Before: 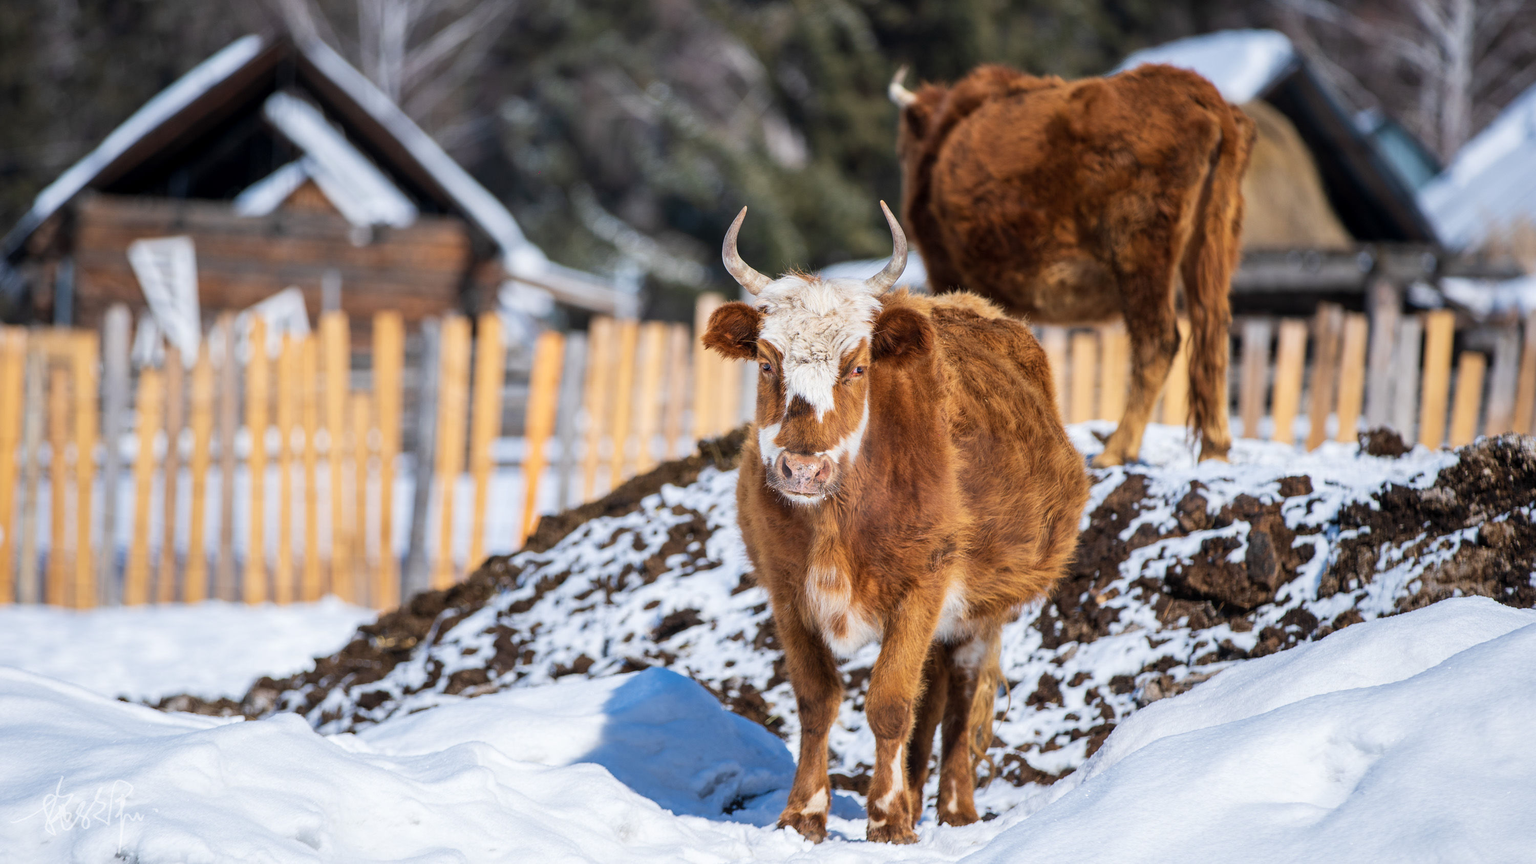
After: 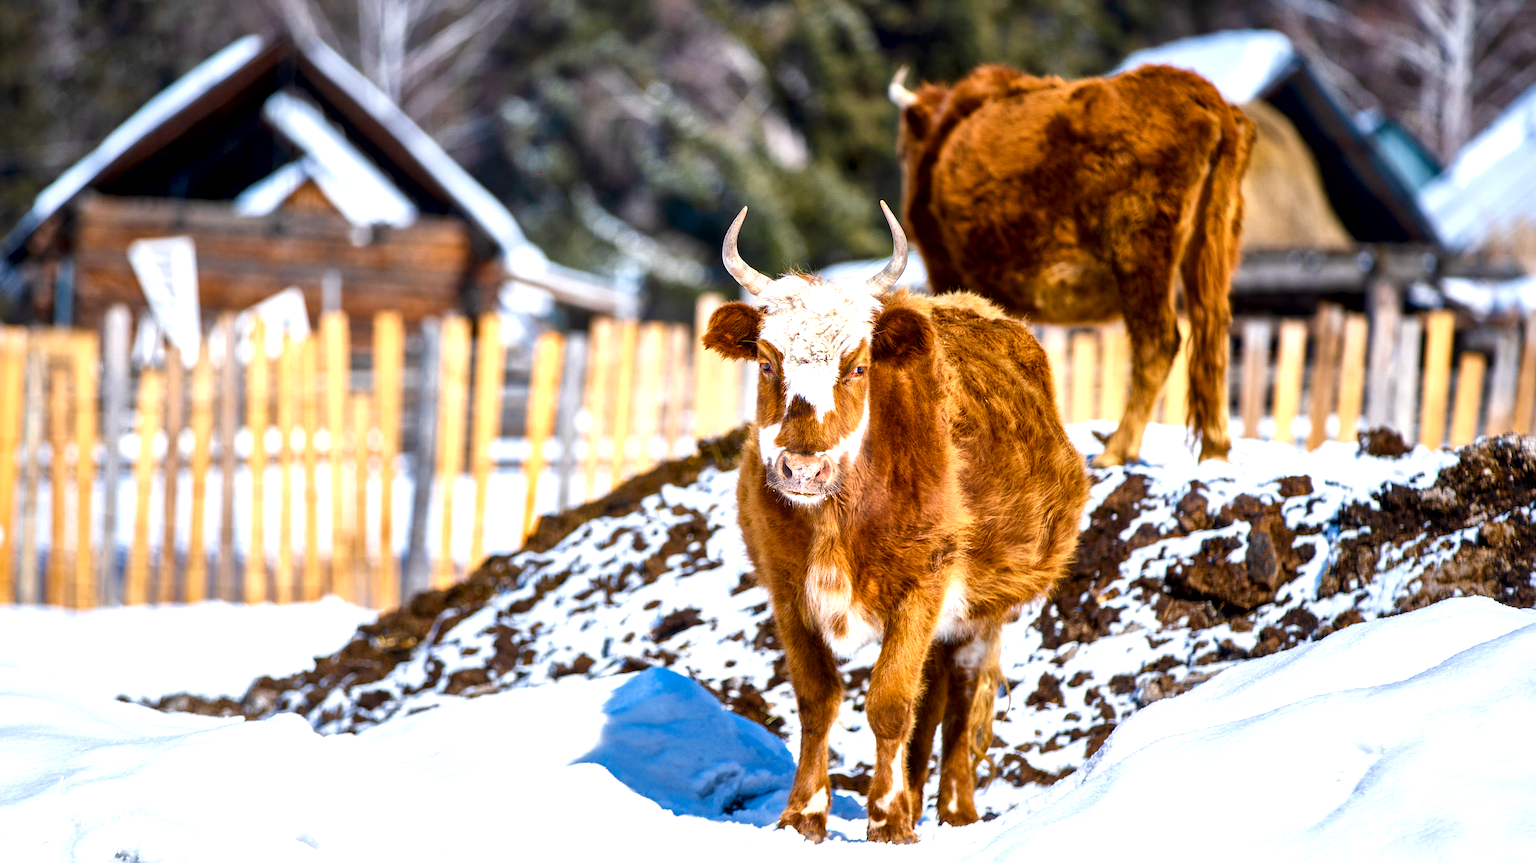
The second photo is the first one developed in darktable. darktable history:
color balance rgb: linear chroma grading › shadows -2.2%, linear chroma grading › highlights -15%, linear chroma grading › global chroma -10%, linear chroma grading › mid-tones -10%, perceptual saturation grading › global saturation 45%, perceptual saturation grading › highlights -50%, perceptual saturation grading › shadows 30%, perceptual brilliance grading › global brilliance 18%, global vibrance 45%
local contrast: mode bilateral grid, contrast 100, coarseness 100, detail 165%, midtone range 0.2
